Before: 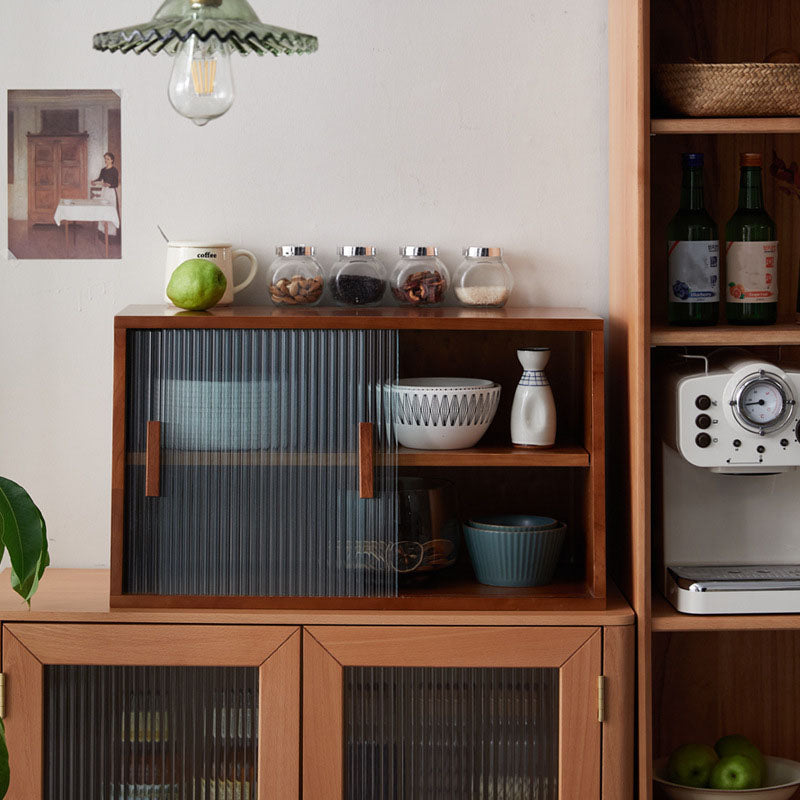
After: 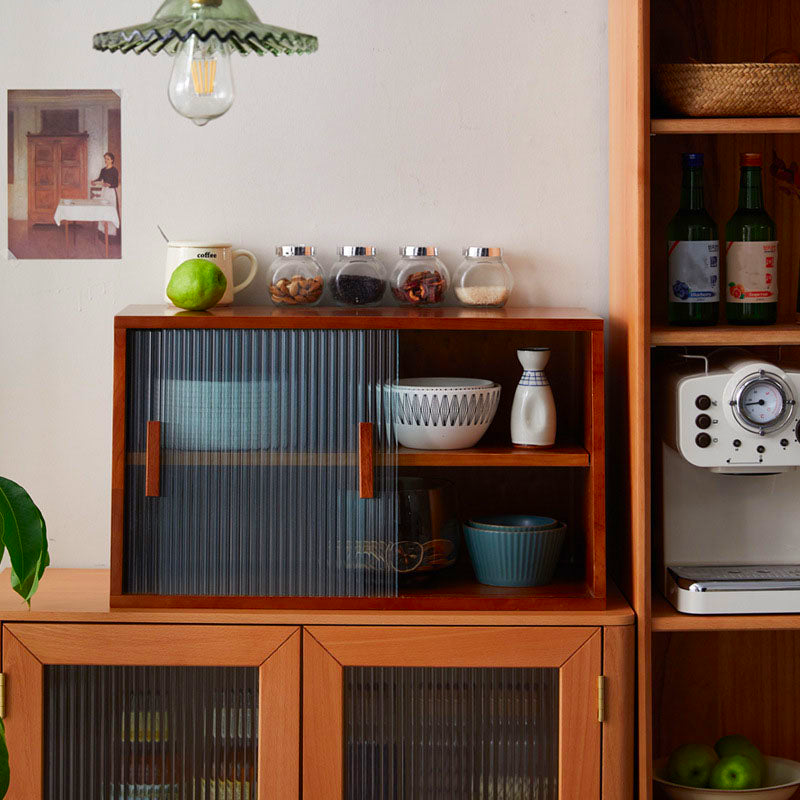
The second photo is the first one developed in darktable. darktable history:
contrast brightness saturation: saturation 0.501
